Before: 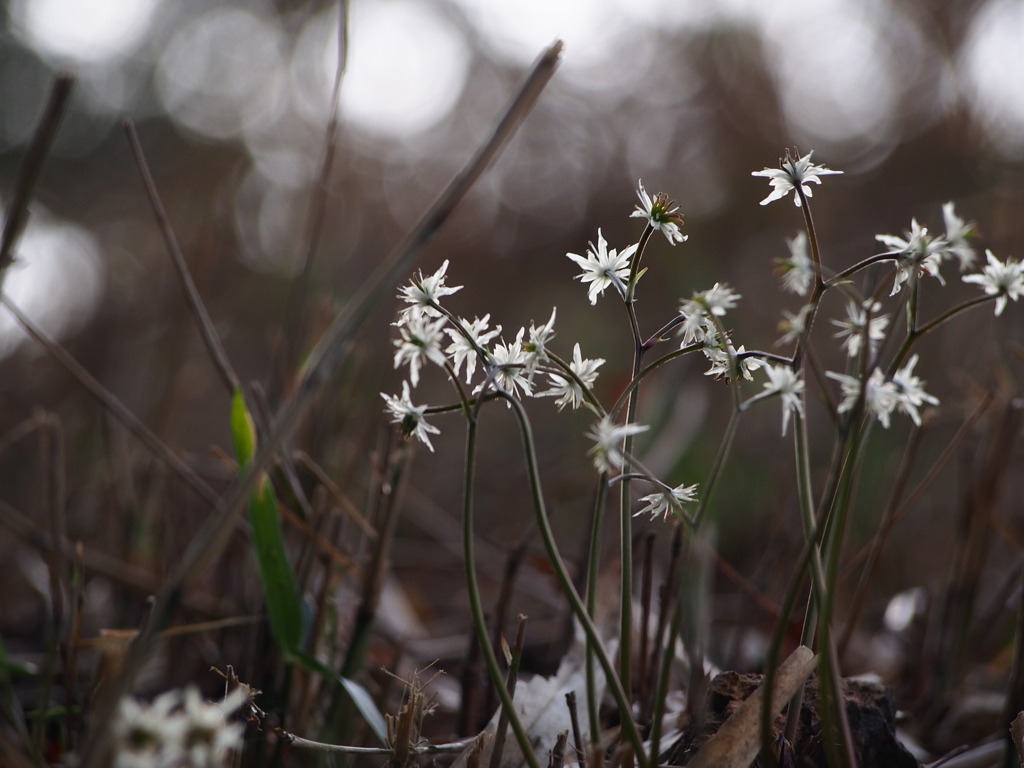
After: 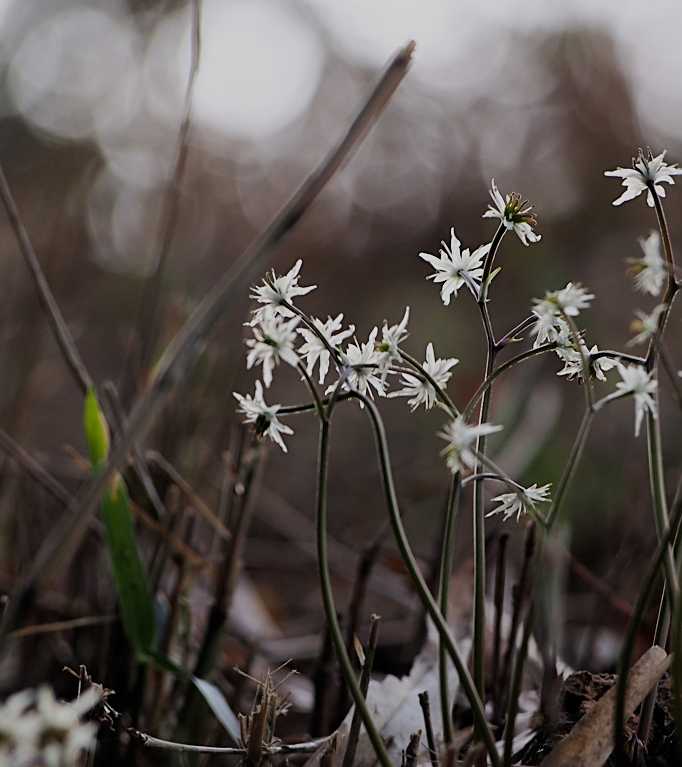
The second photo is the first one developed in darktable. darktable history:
crop and rotate: left 14.401%, right 18.992%
filmic rgb: middle gray luminance 29.84%, black relative exposure -9.02 EV, white relative exposure 6.99 EV, target black luminance 0%, hardness 2.96, latitude 2.03%, contrast 0.962, highlights saturation mix 5.12%, shadows ↔ highlights balance 12.7%
exposure: exposure 0.299 EV, compensate highlight preservation false
sharpen: on, module defaults
